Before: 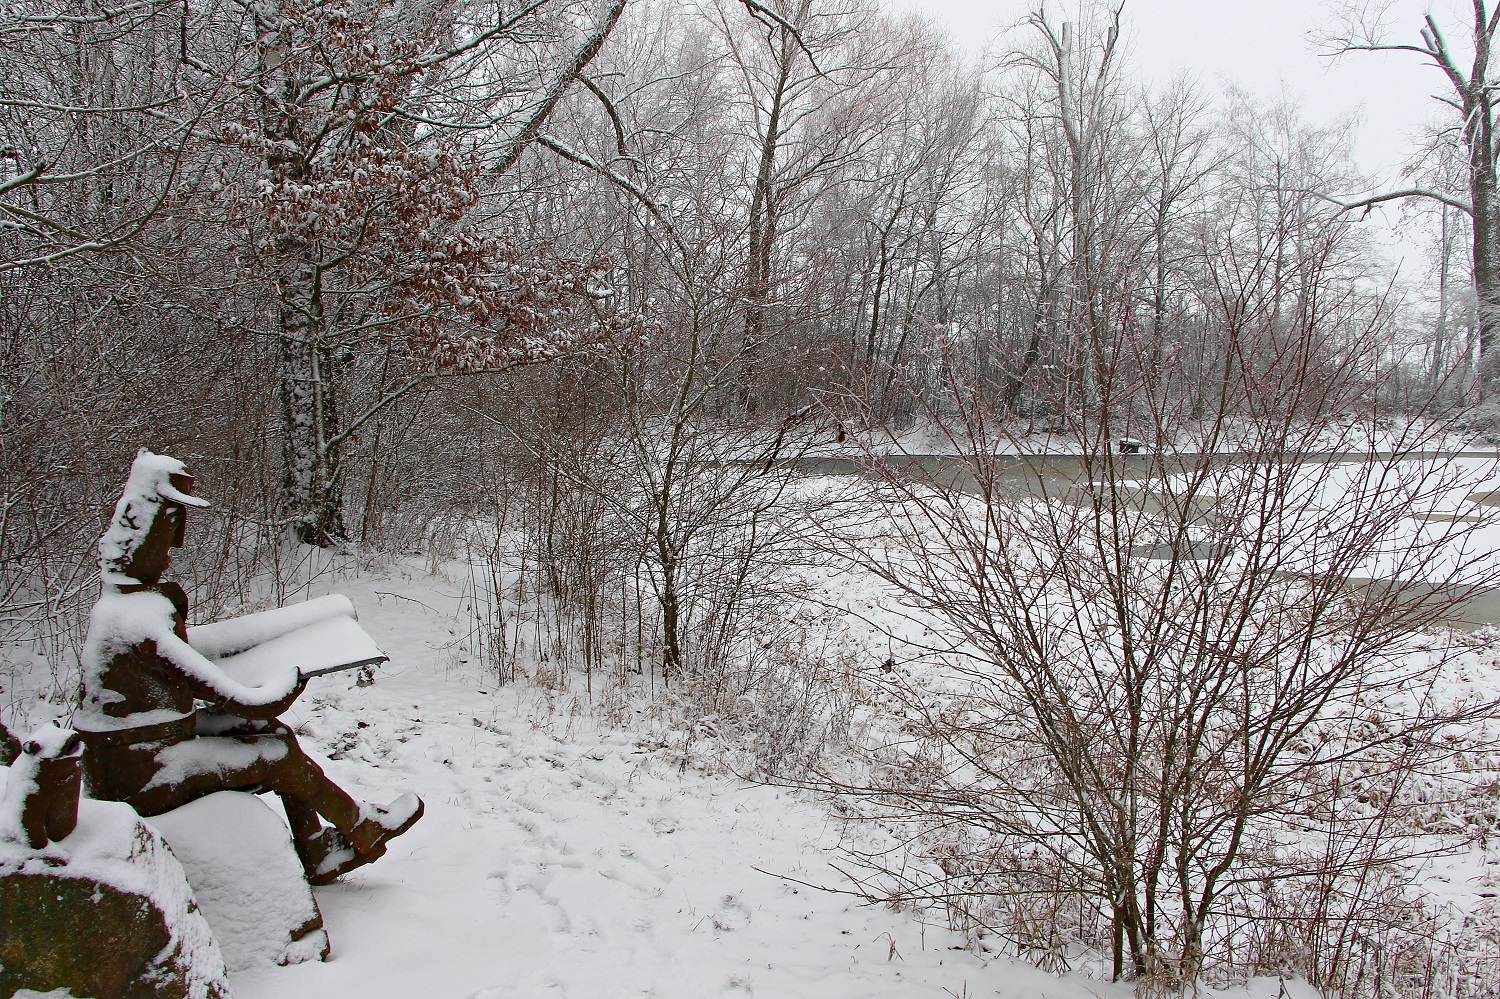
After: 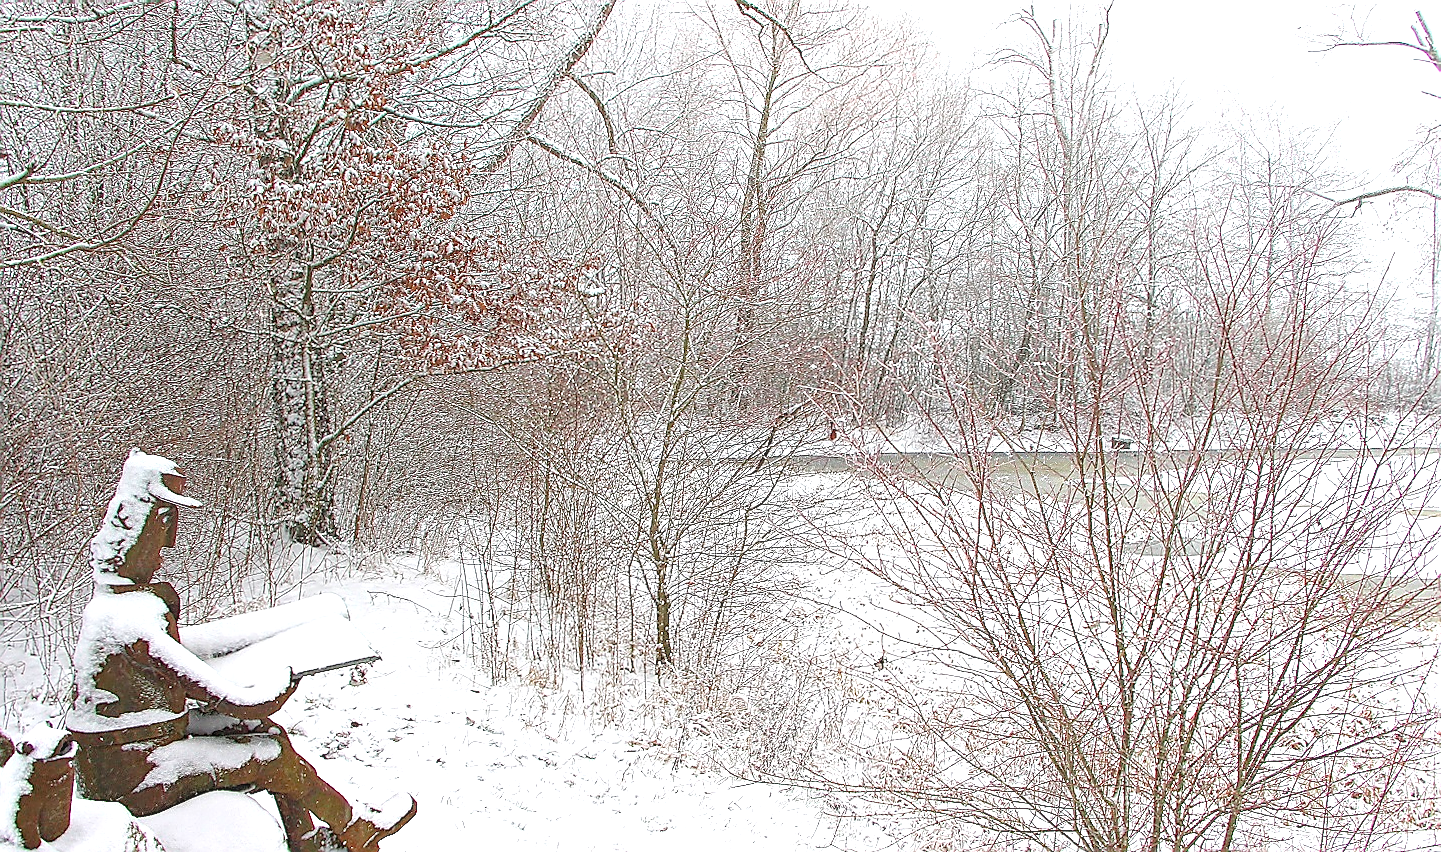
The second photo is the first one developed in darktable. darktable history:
exposure: black level correction 0, exposure 1.173 EV, compensate exposure bias true, compensate highlight preservation false
crop and rotate: angle 0.2°, left 0.275%, right 3.127%, bottom 14.18%
contrast equalizer: y [[0.439, 0.44, 0.442, 0.457, 0.493, 0.498], [0.5 ×6], [0.5 ×6], [0 ×6], [0 ×6]]
rgb curve: curves: ch0 [(0, 0) (0.053, 0.068) (0.122, 0.128) (1, 1)]
contrast brightness saturation: brightness 0.13
sharpen: radius 1.4, amount 1.25, threshold 0.7
local contrast: on, module defaults
